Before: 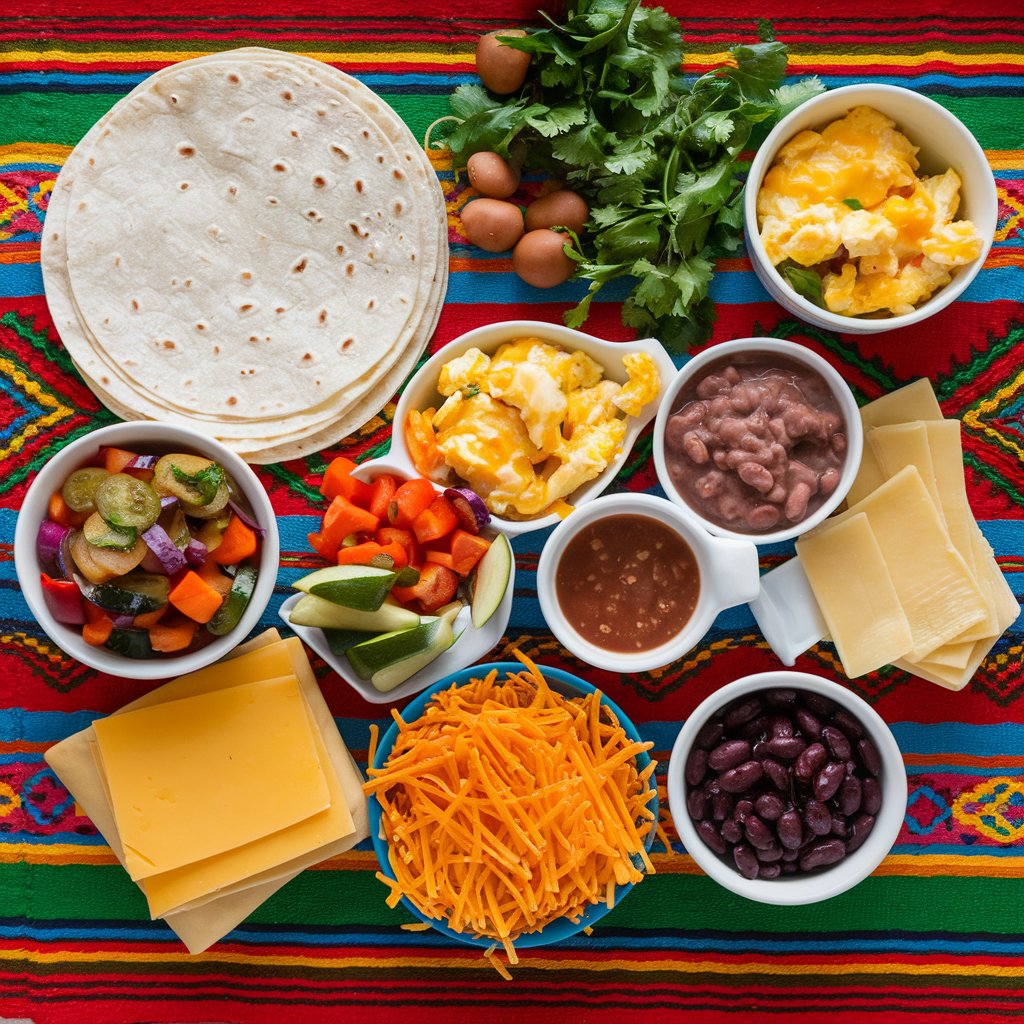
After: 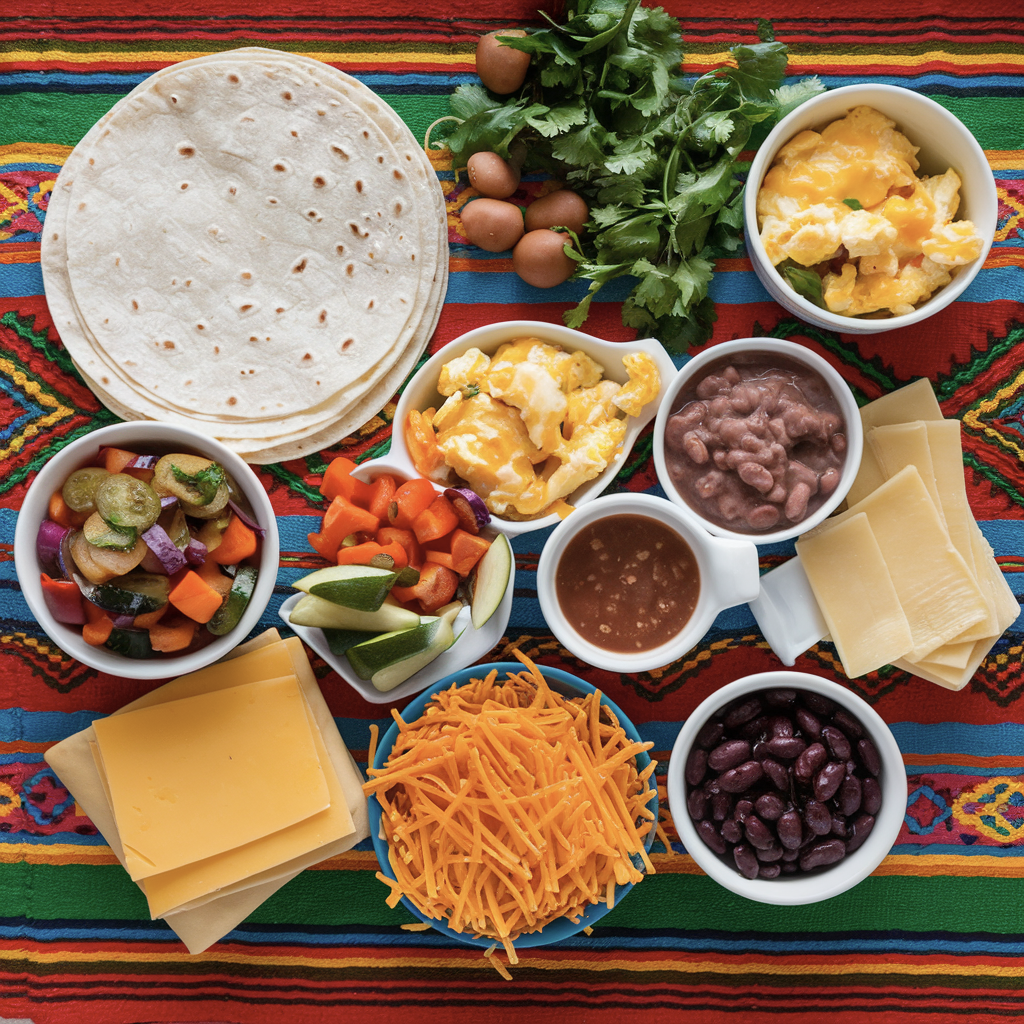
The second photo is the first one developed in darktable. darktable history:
color correction: highlights b* 0.004, saturation 0.78
